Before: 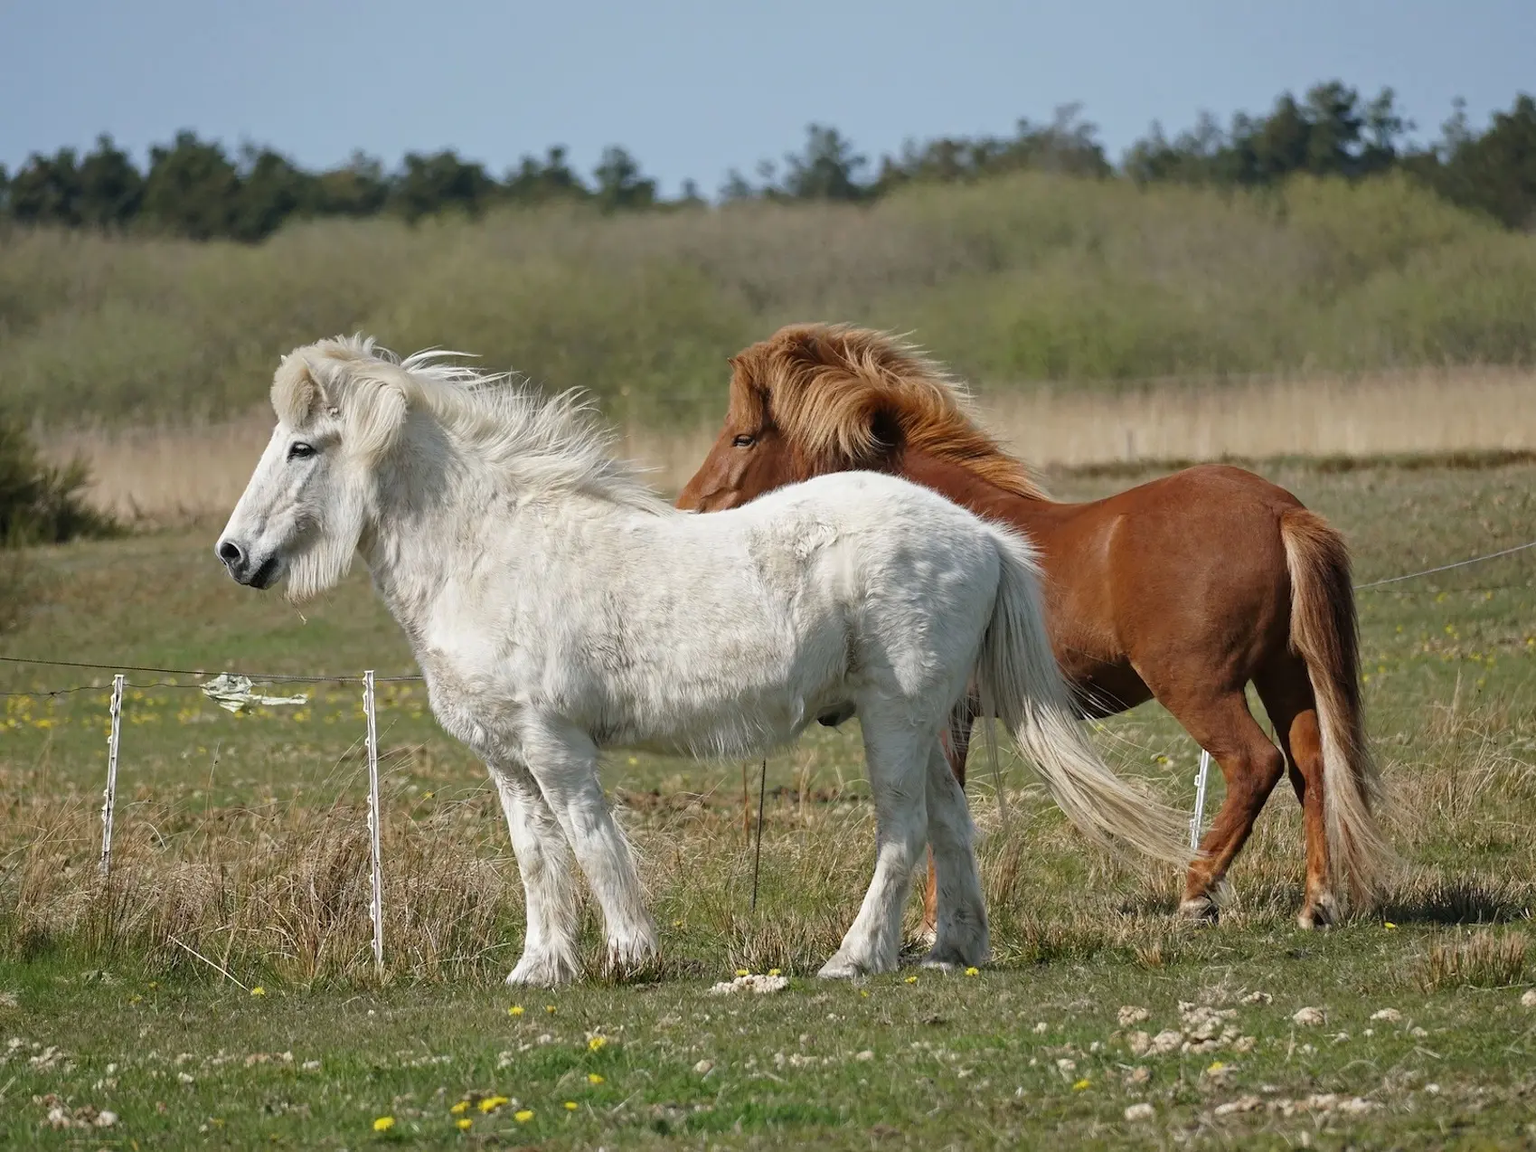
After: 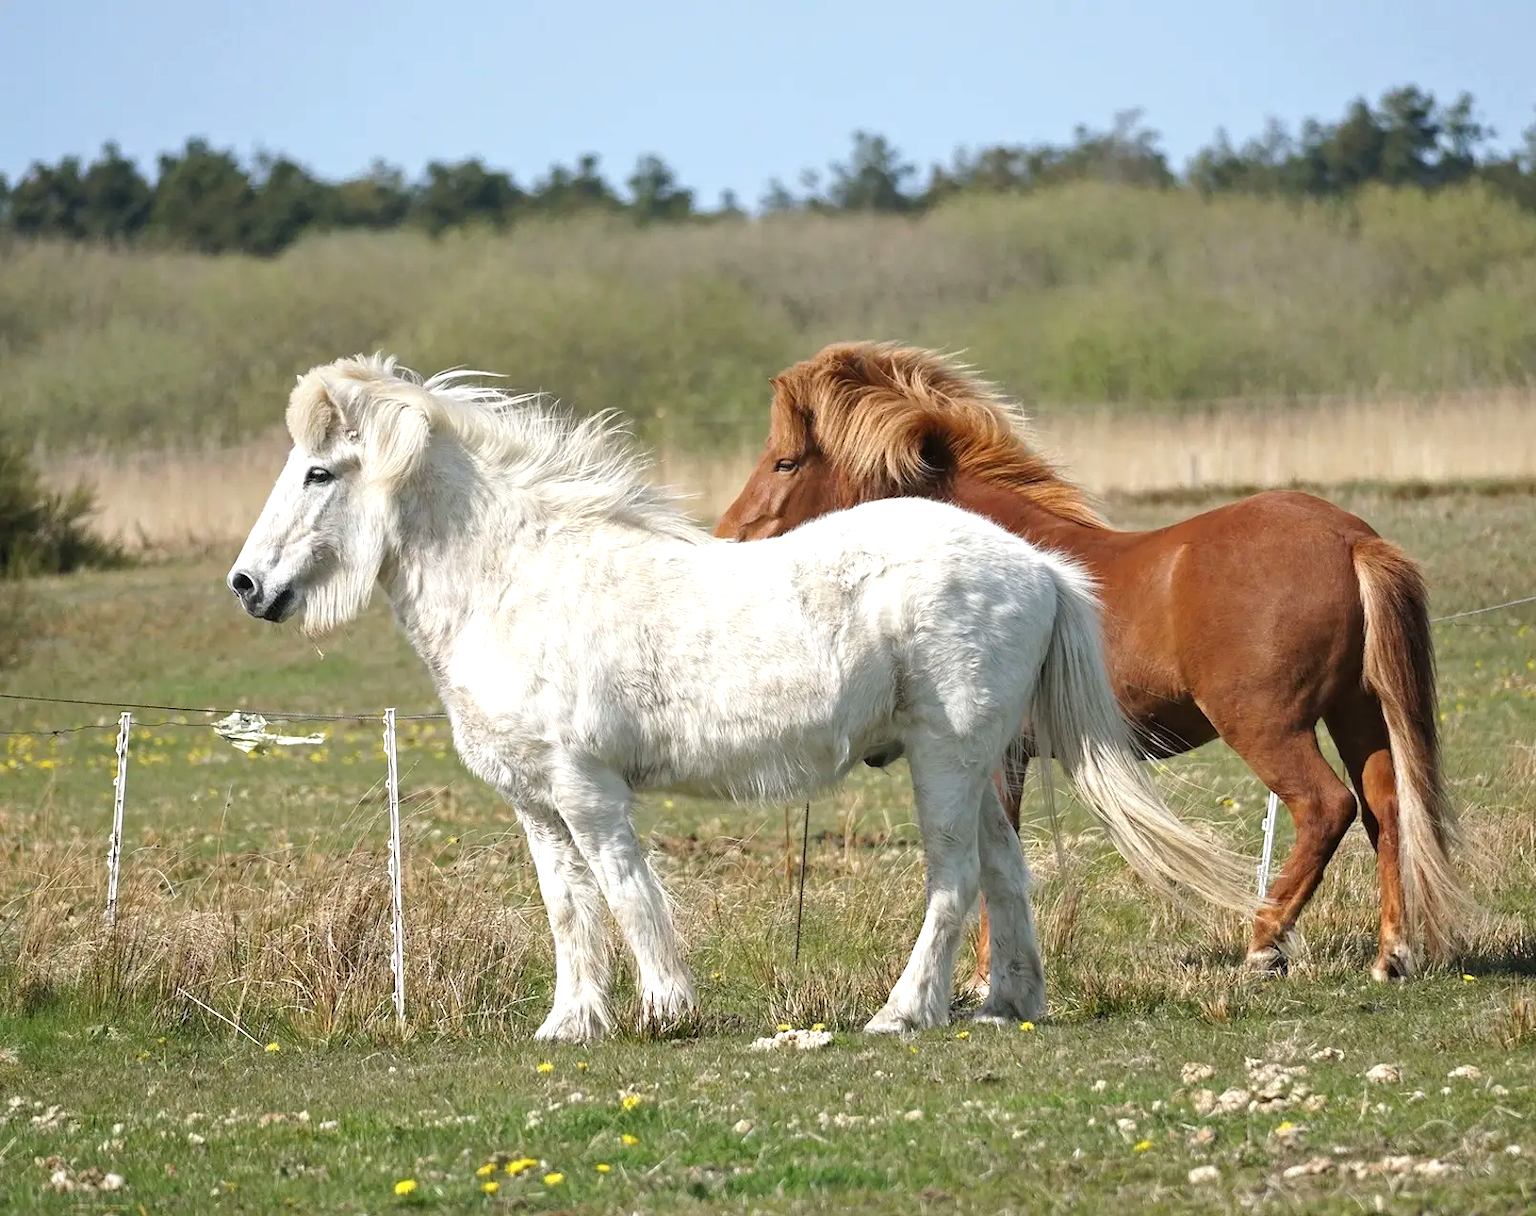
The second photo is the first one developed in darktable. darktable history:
crop and rotate: left 0%, right 5.335%
color correction: highlights a* 0.07, highlights b* -0.493
exposure: exposure 0.662 EV, compensate exposure bias true, compensate highlight preservation false
